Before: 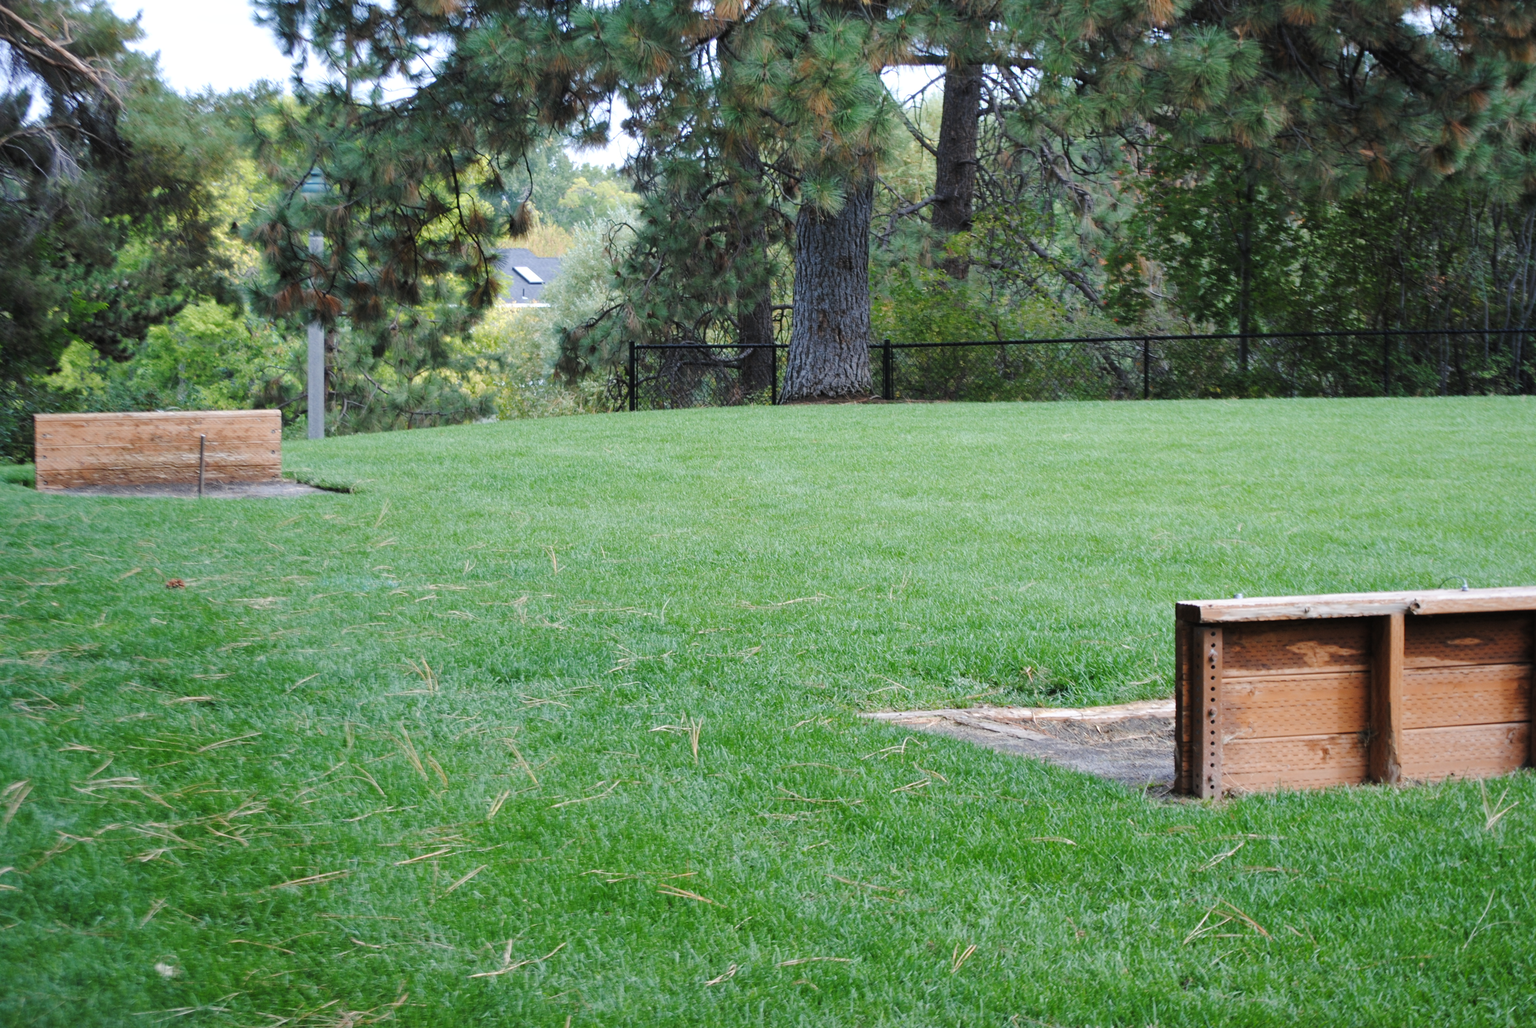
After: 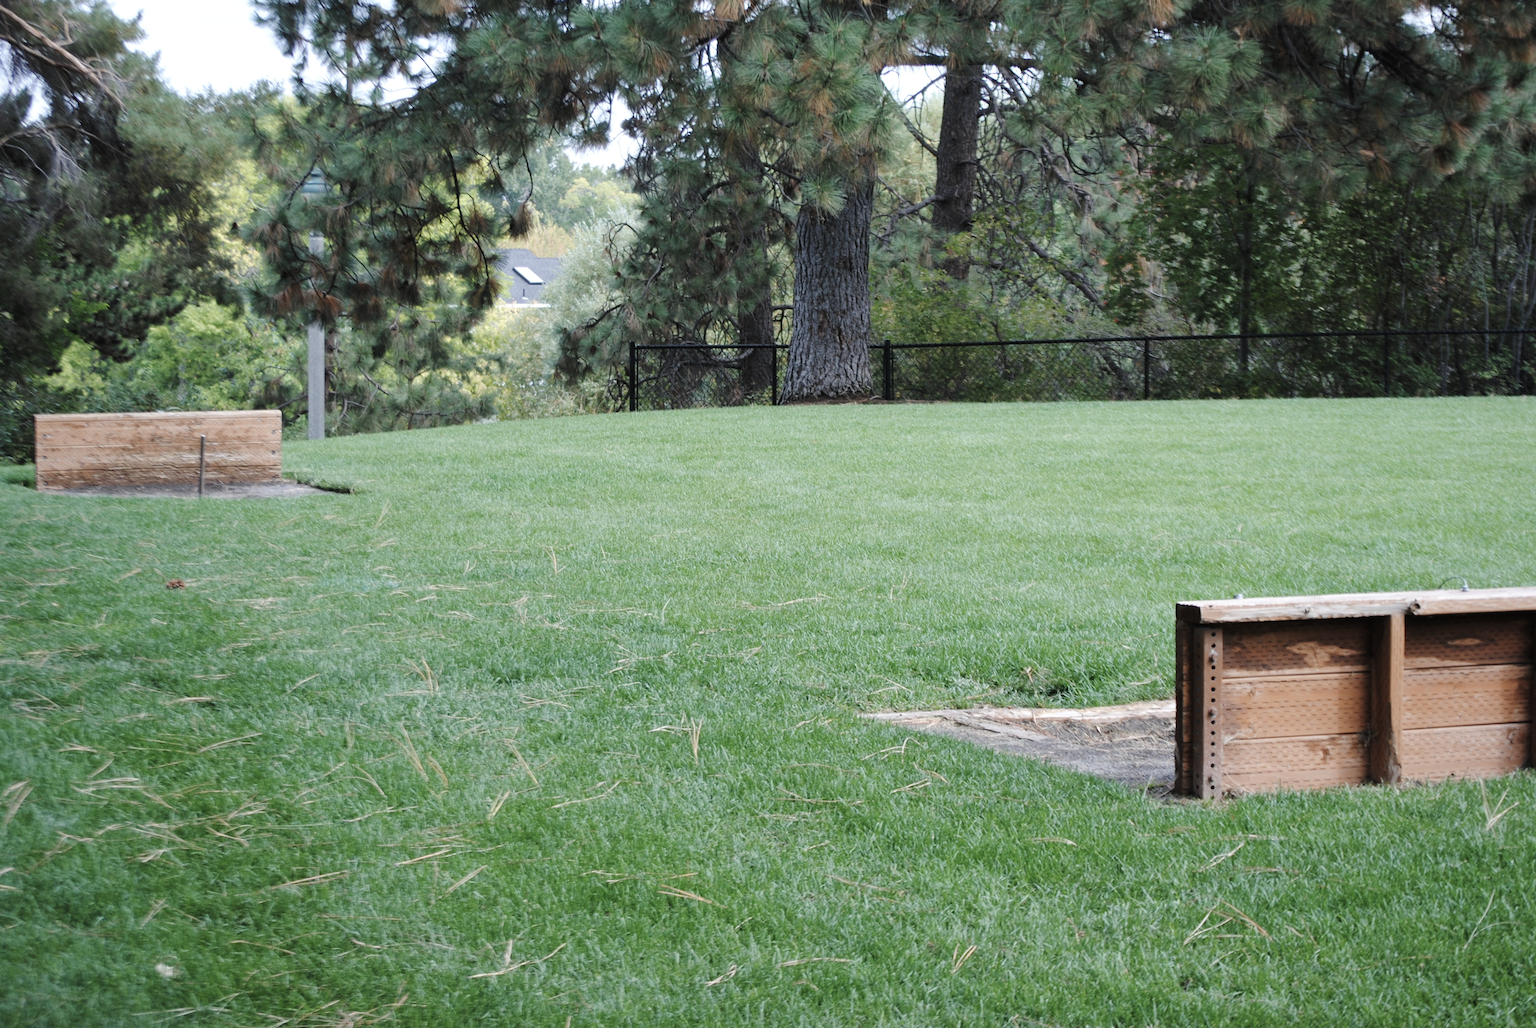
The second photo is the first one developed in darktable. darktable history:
contrast brightness saturation: contrast 0.095, saturation -0.3
